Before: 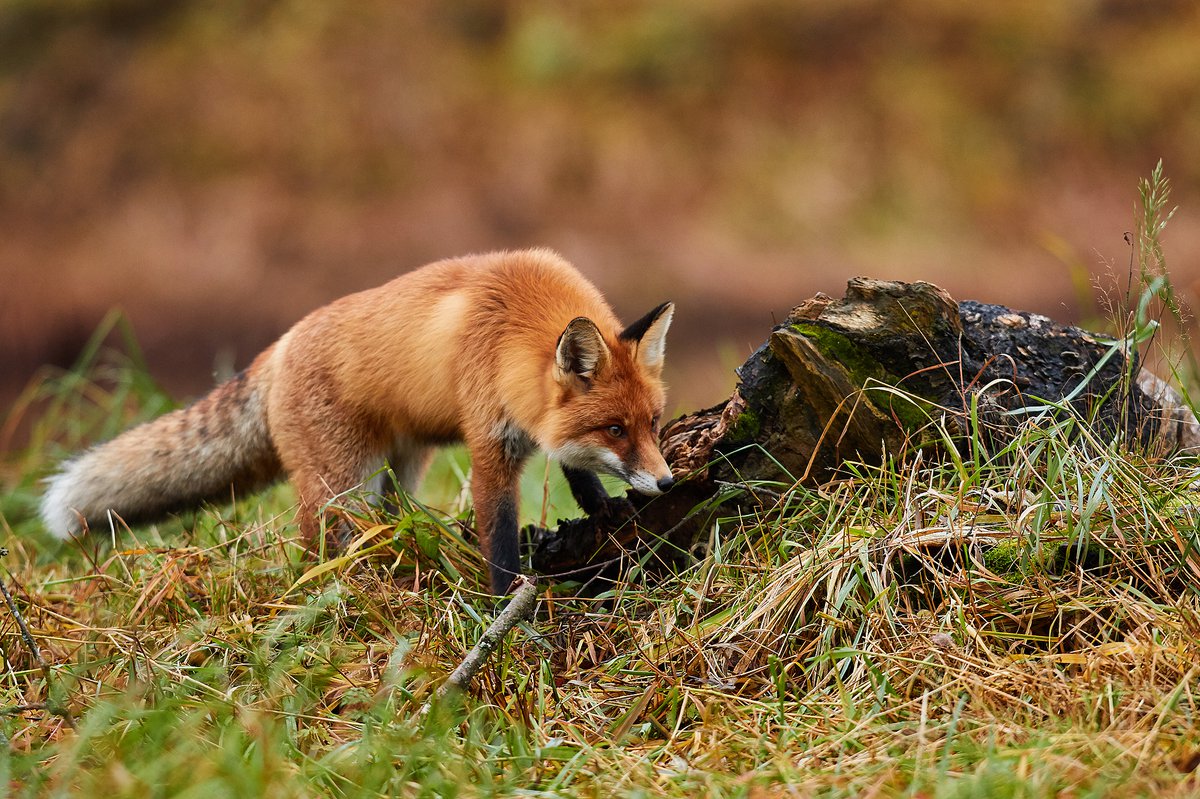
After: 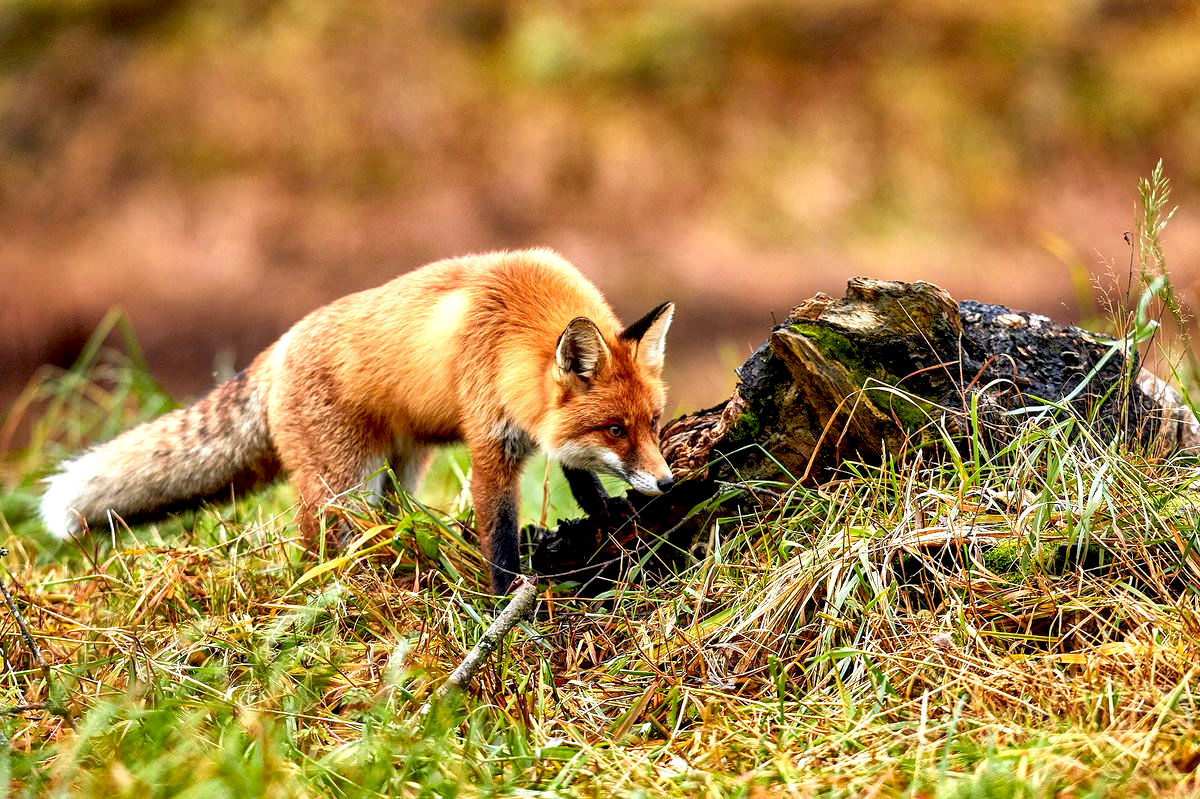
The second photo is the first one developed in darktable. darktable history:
exposure: black level correction 0.01, exposure 1 EV, compensate exposure bias true, compensate highlight preservation false
shadows and highlights: soften with gaussian
local contrast: on, module defaults
